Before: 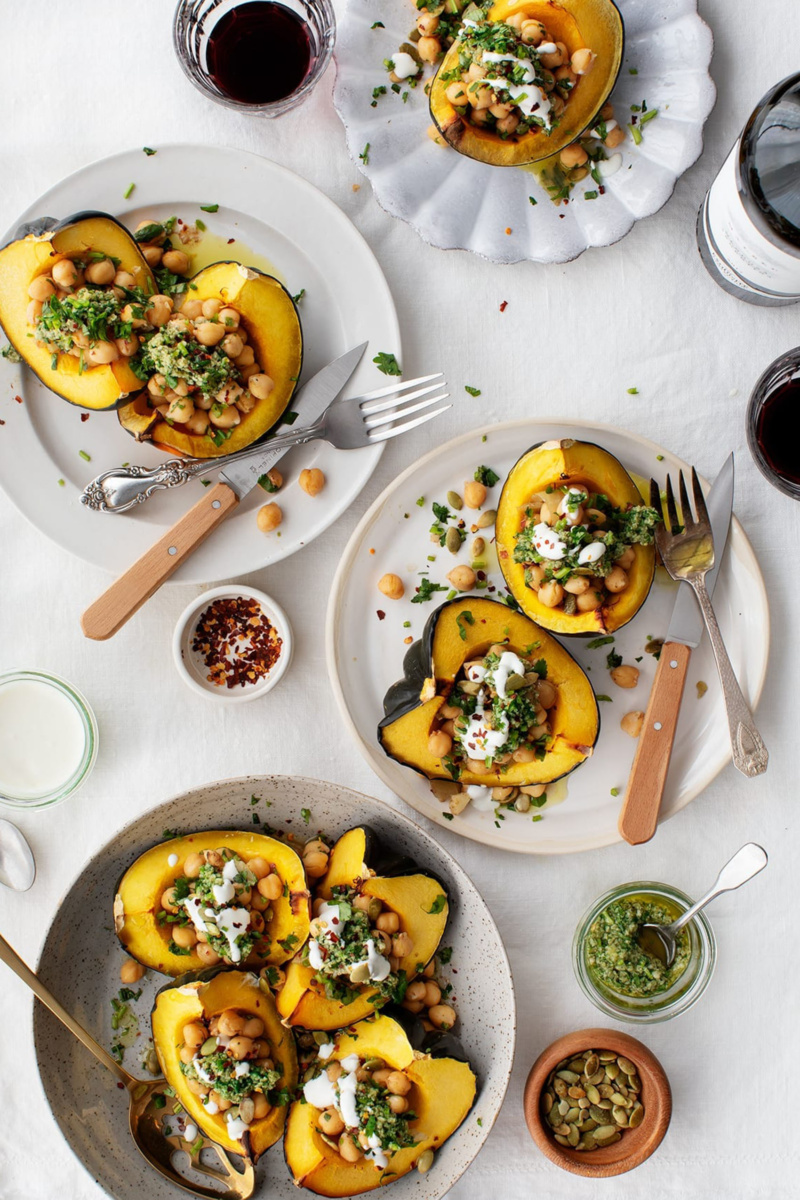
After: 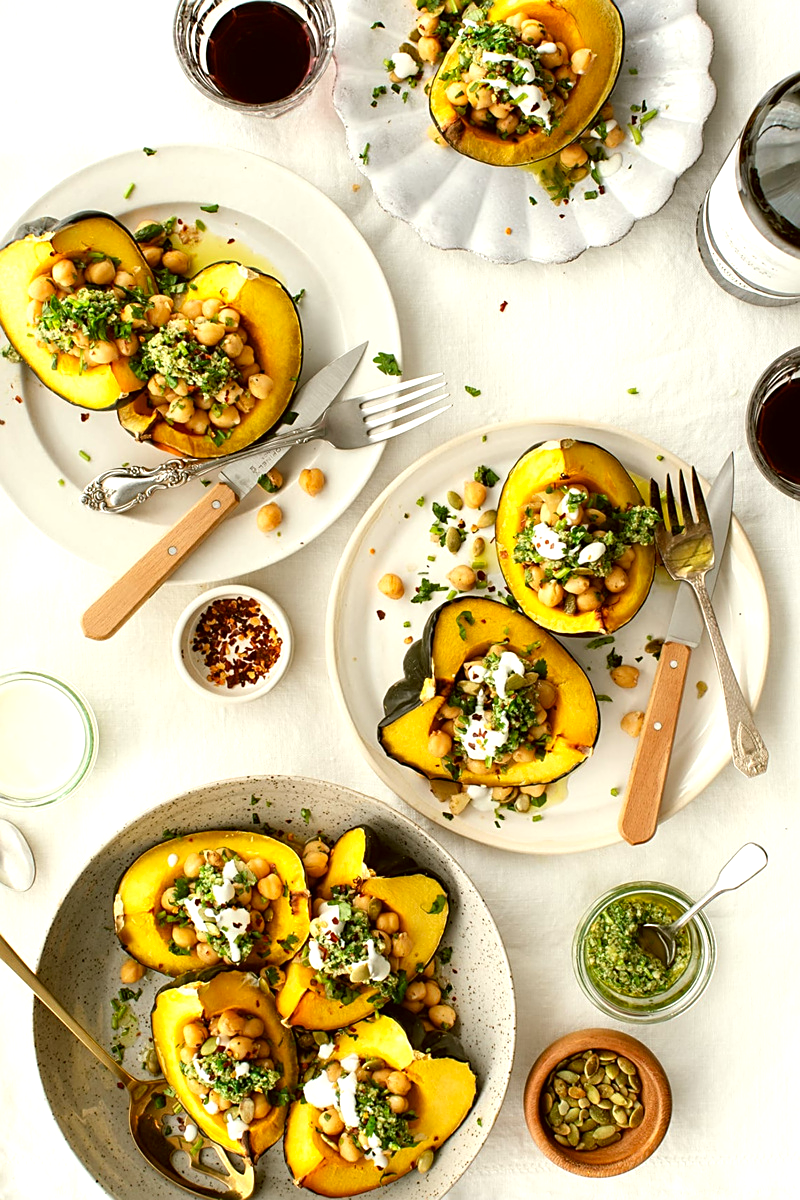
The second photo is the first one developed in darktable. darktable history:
exposure: black level correction 0, exposure 0.499 EV, compensate highlight preservation false
sharpen: on, module defaults
color correction: highlights a* -1.38, highlights b* 10.27, shadows a* 0.248, shadows b* 19.2
